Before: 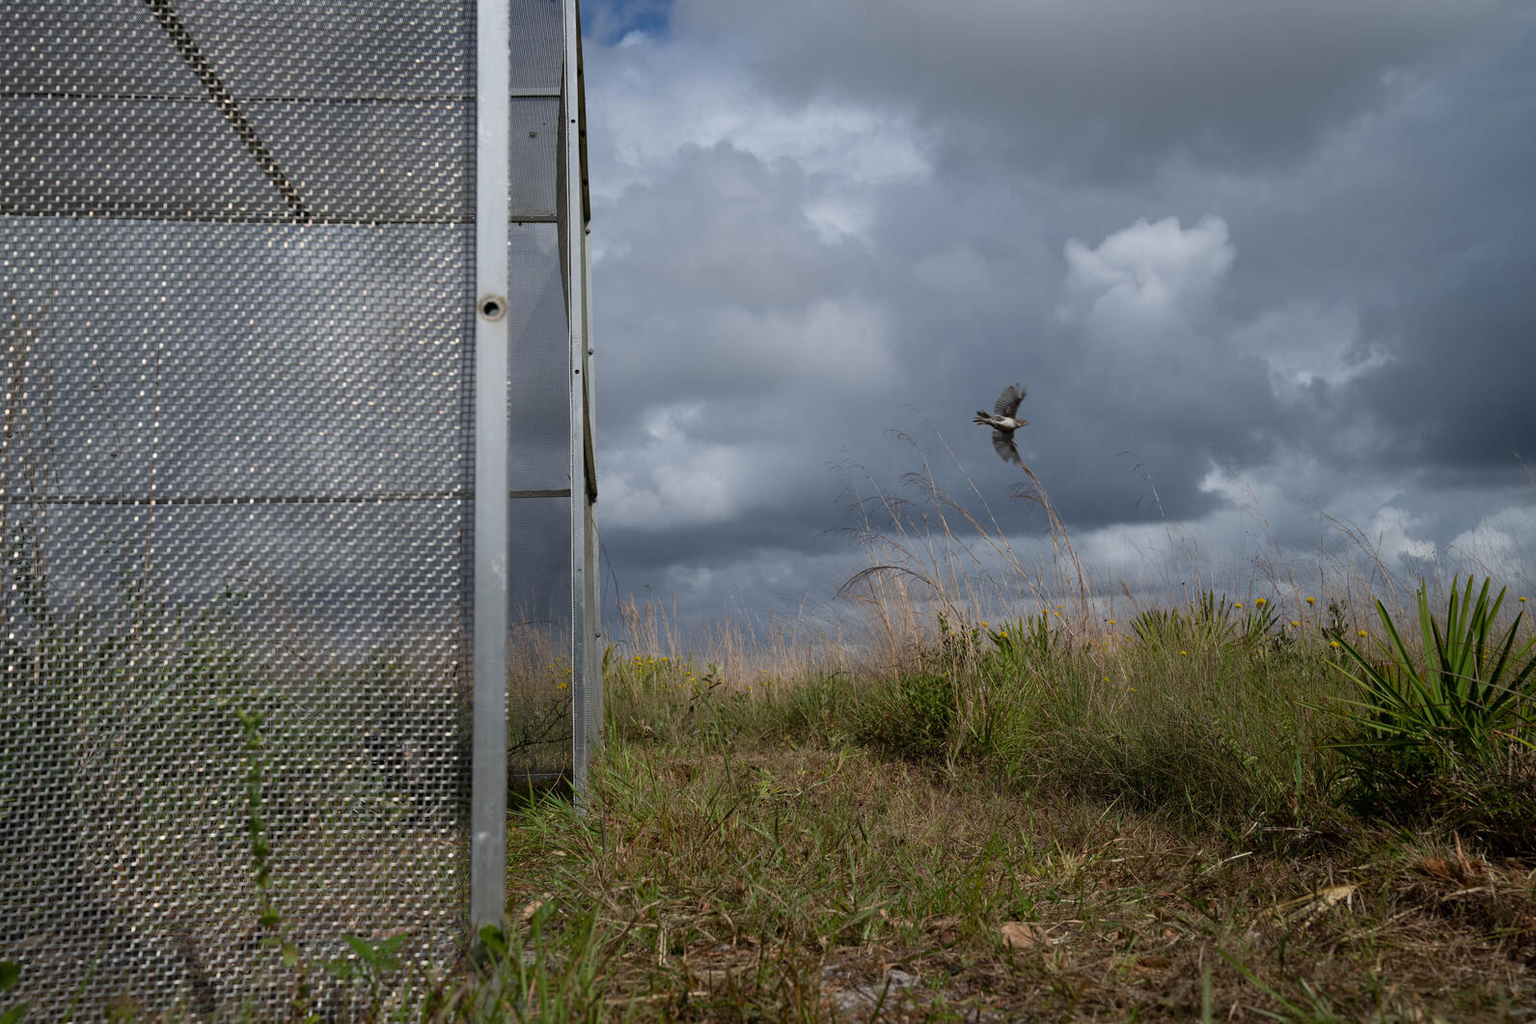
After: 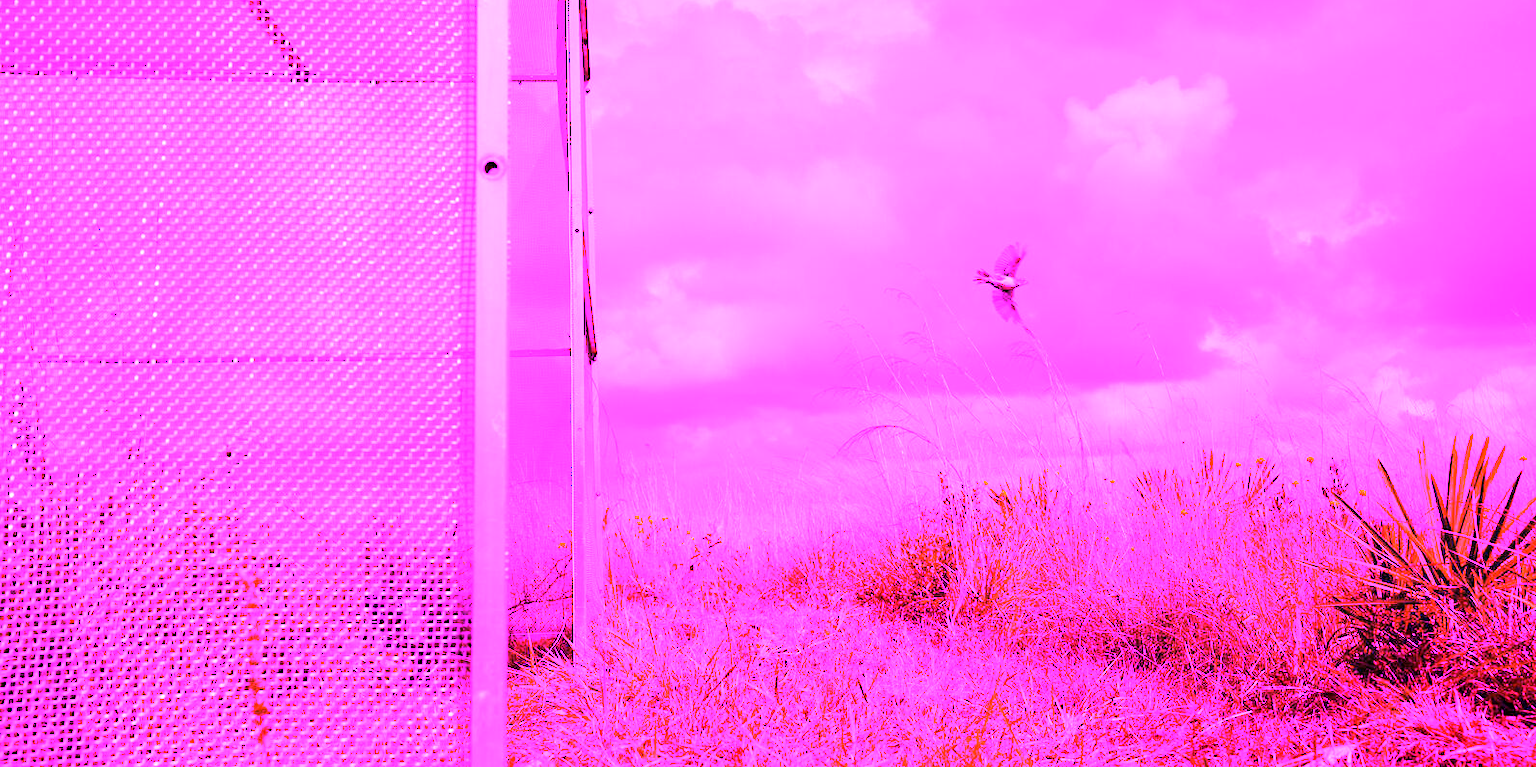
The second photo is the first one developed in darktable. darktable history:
white balance: red 8, blue 8
crop: top 13.819%, bottom 11.169%
